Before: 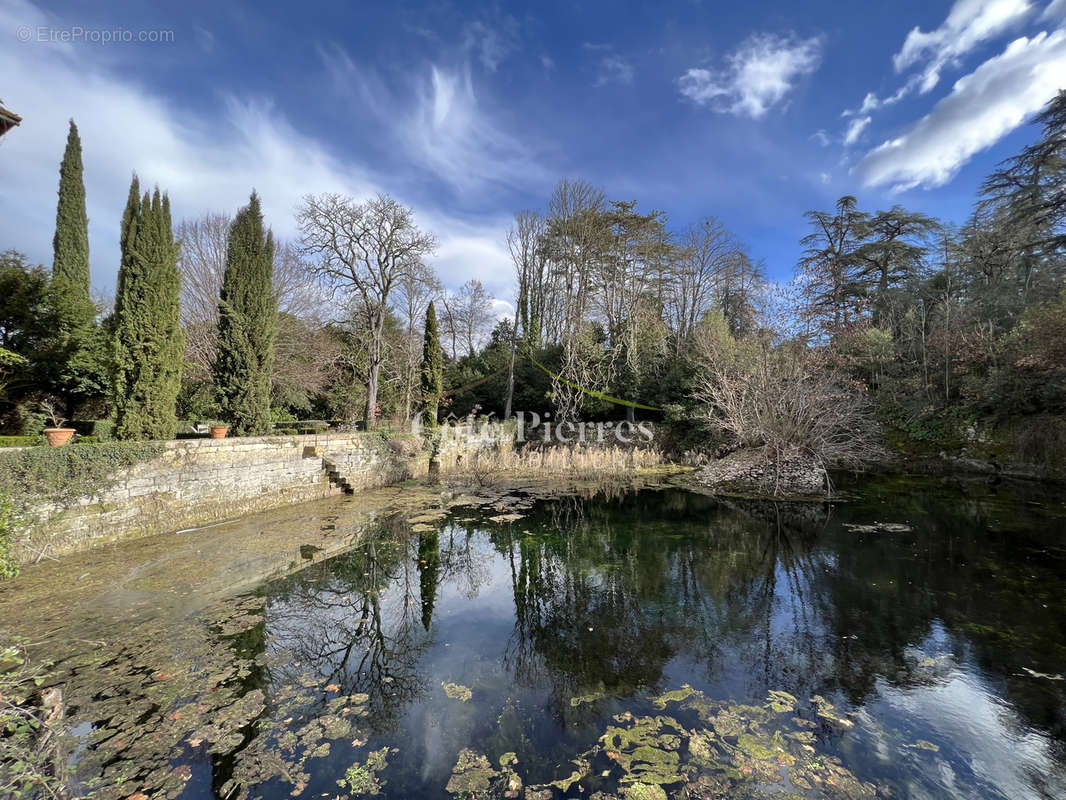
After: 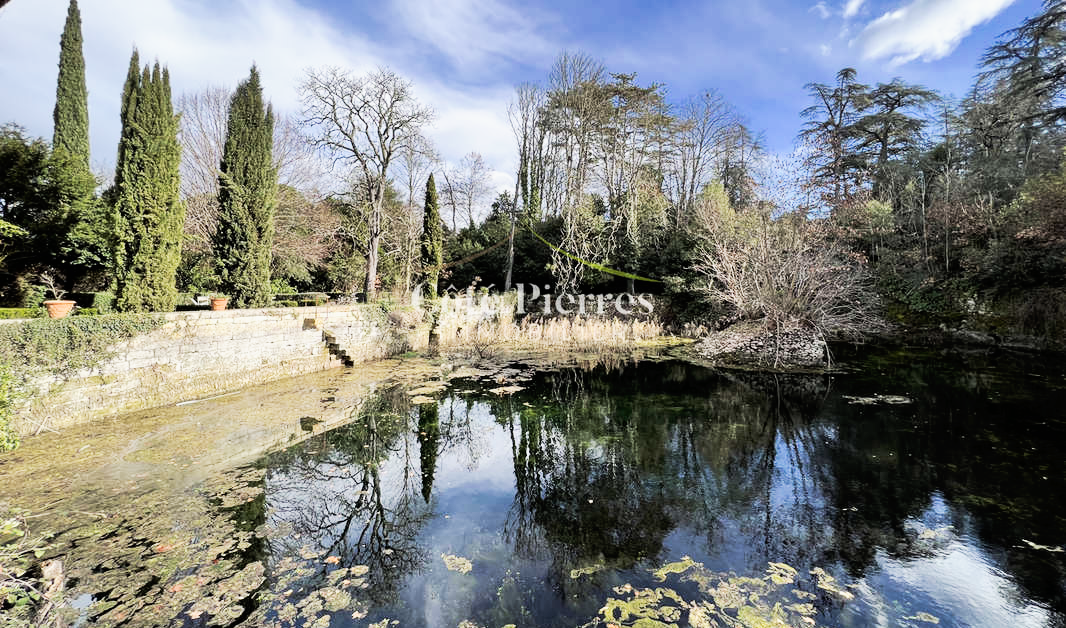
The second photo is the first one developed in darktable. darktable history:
tone curve: curves: ch0 [(0, 0) (0.003, 0.01) (0.011, 0.017) (0.025, 0.035) (0.044, 0.068) (0.069, 0.109) (0.1, 0.144) (0.136, 0.185) (0.177, 0.231) (0.224, 0.279) (0.277, 0.346) (0.335, 0.42) (0.399, 0.5) (0.468, 0.603) (0.543, 0.712) (0.623, 0.808) (0.709, 0.883) (0.801, 0.957) (0.898, 0.993) (1, 1)], preserve colors none
contrast brightness saturation: contrast 0.014, saturation -0.048
crop and rotate: top 16.002%, bottom 5.449%
filmic rgb: black relative exposure -7.65 EV, white relative exposure 4.56 EV, threshold 5.97 EV, hardness 3.61, contrast 1.059, enable highlight reconstruction true
